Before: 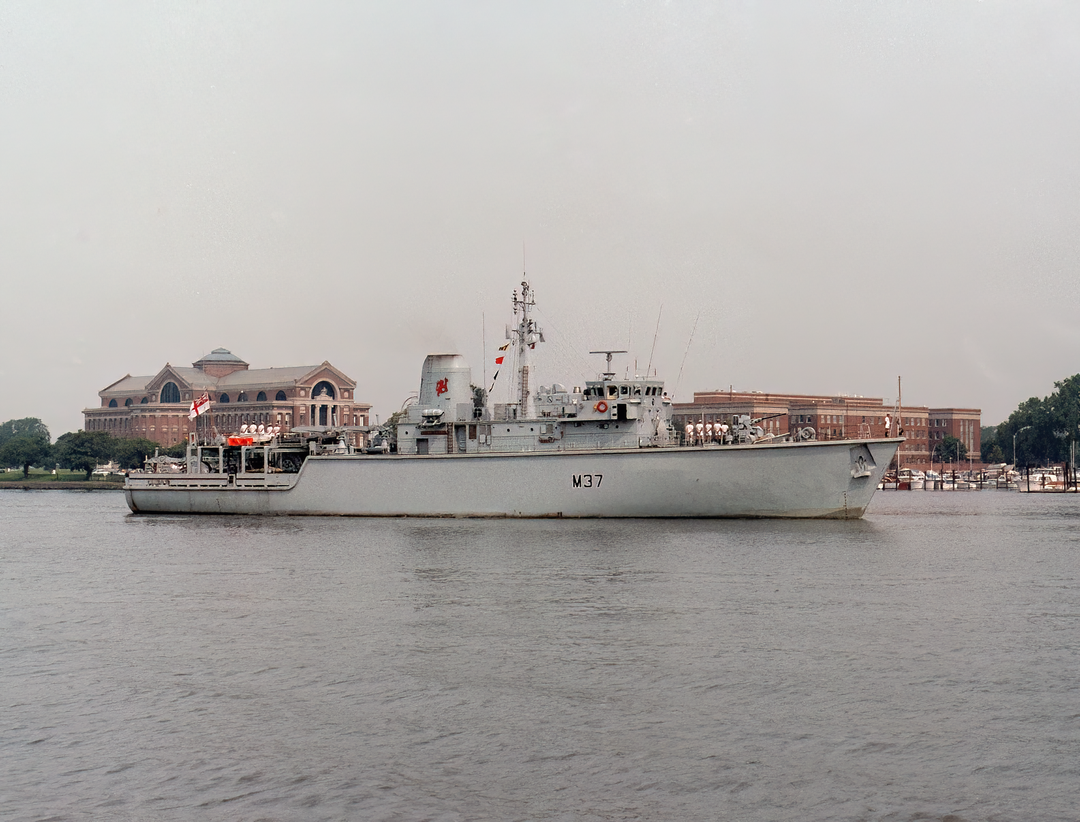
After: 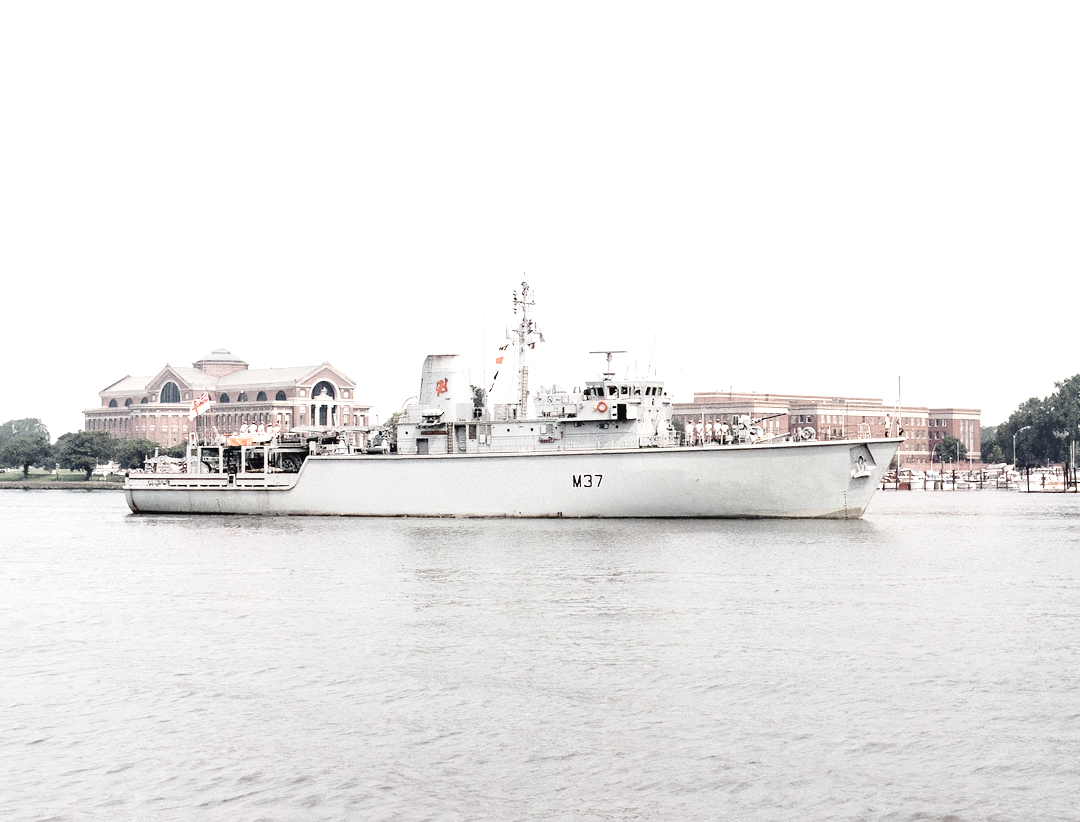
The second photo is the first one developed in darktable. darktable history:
color zones: curves: ch0 [(0, 0.6) (0.129, 0.585) (0.193, 0.596) (0.429, 0.5) (0.571, 0.5) (0.714, 0.5) (0.857, 0.5) (1, 0.6)]; ch1 [(0, 0.453) (0.112, 0.245) (0.213, 0.252) (0.429, 0.233) (0.571, 0.231) (0.683, 0.242) (0.857, 0.296) (1, 0.453)]
exposure: black level correction 0, exposure 1.099 EV, compensate exposure bias true, compensate highlight preservation false
base curve: curves: ch0 [(0, 0) (0.204, 0.334) (0.55, 0.733) (1, 1)], preserve colors none
